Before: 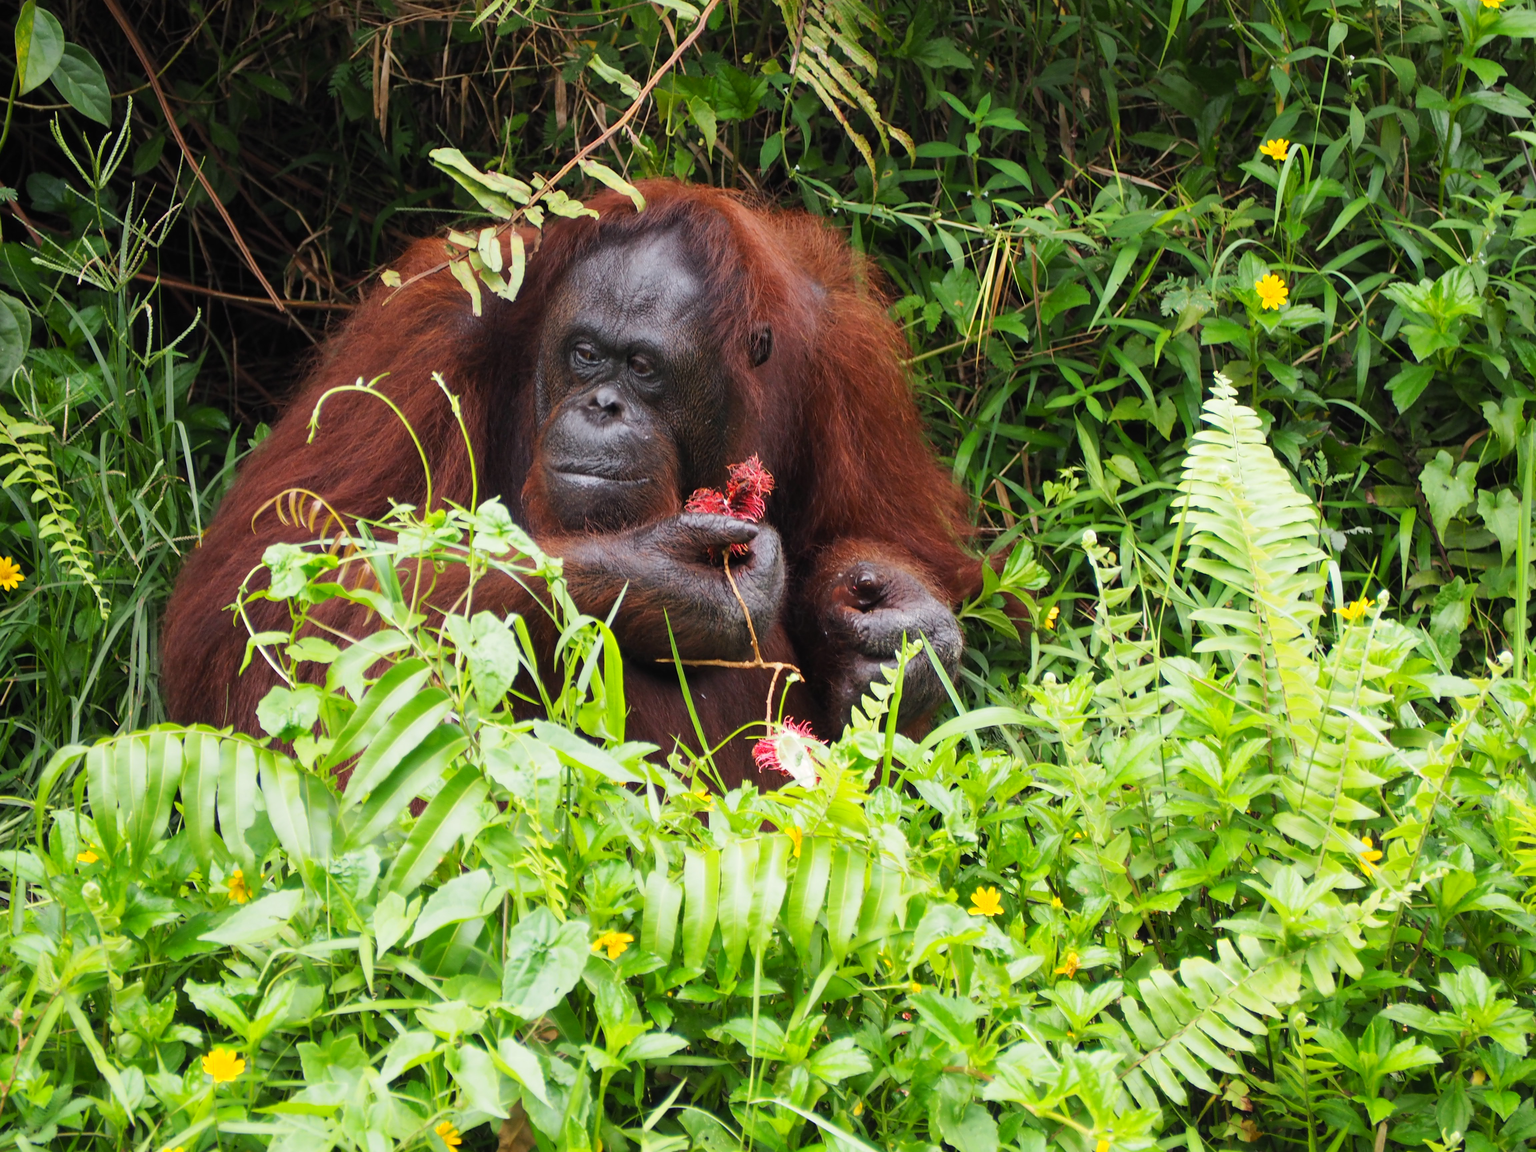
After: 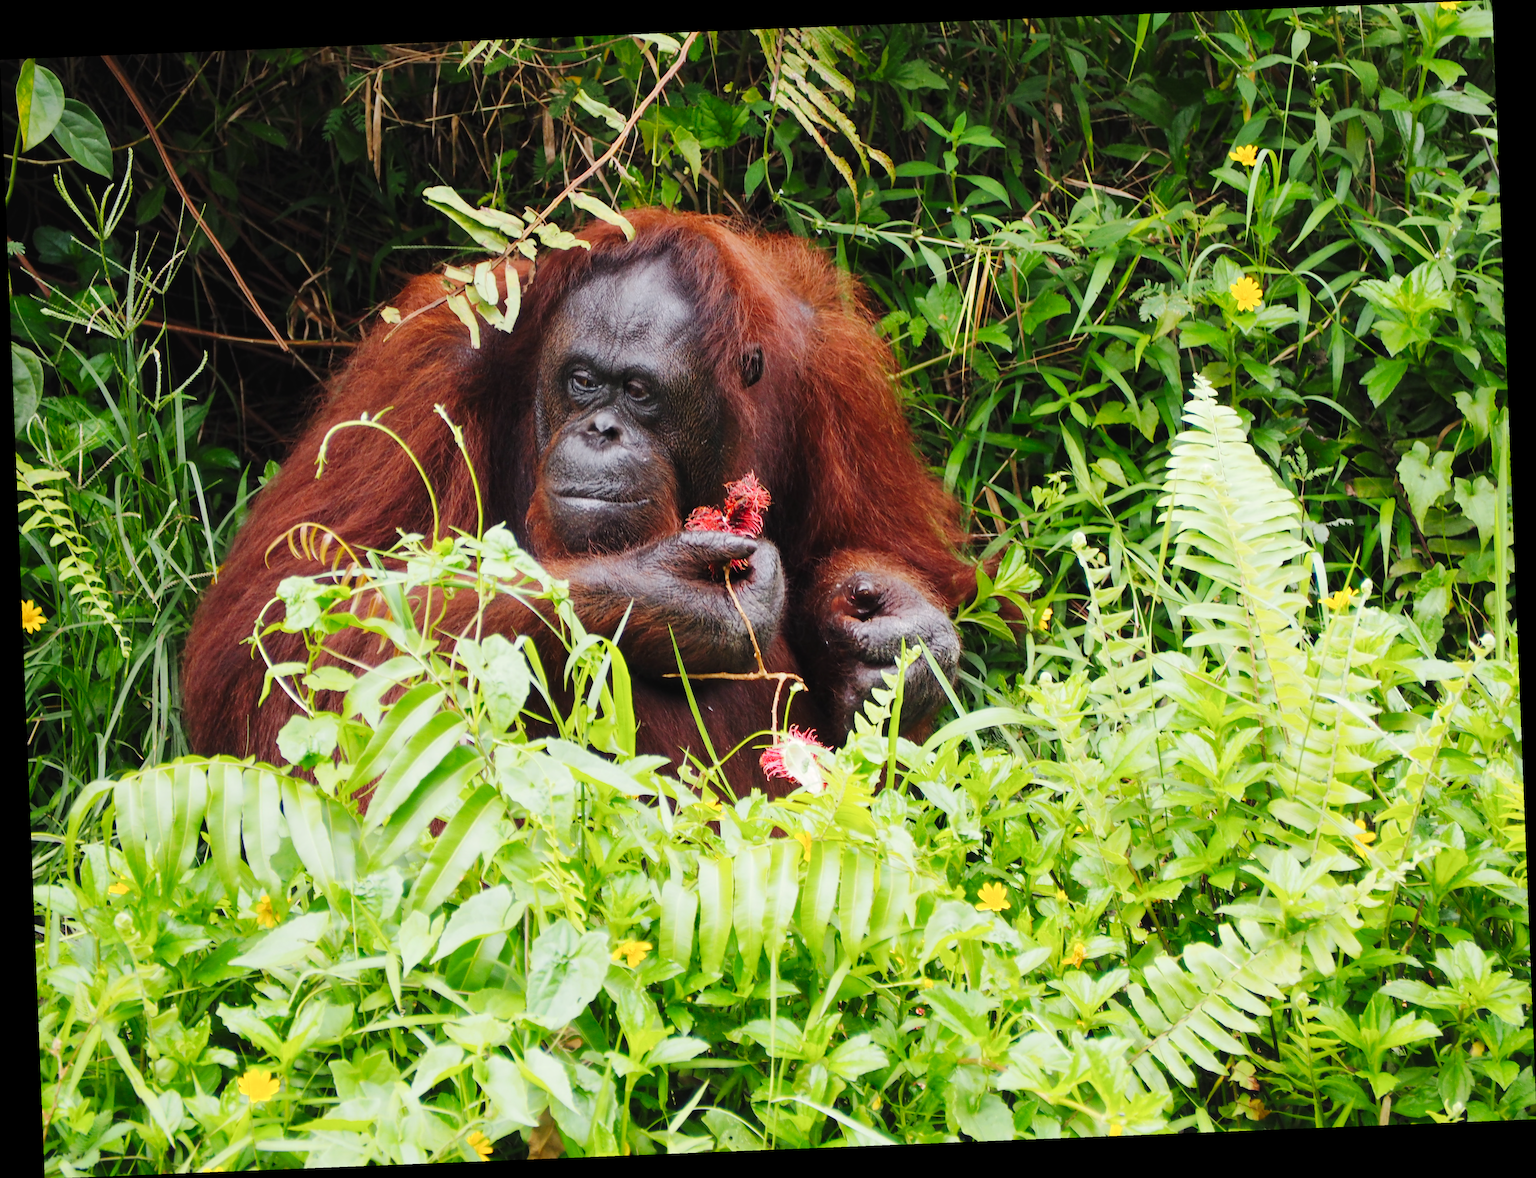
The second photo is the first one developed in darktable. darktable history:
rgb levels: preserve colors max RGB
tone curve: curves: ch0 [(0, 0) (0.003, 0.02) (0.011, 0.023) (0.025, 0.028) (0.044, 0.045) (0.069, 0.063) (0.1, 0.09) (0.136, 0.122) (0.177, 0.166) (0.224, 0.223) (0.277, 0.297) (0.335, 0.384) (0.399, 0.461) (0.468, 0.549) (0.543, 0.632) (0.623, 0.705) (0.709, 0.772) (0.801, 0.844) (0.898, 0.91) (1, 1)], preserve colors none
rotate and perspective: rotation -2.29°, automatic cropping off
